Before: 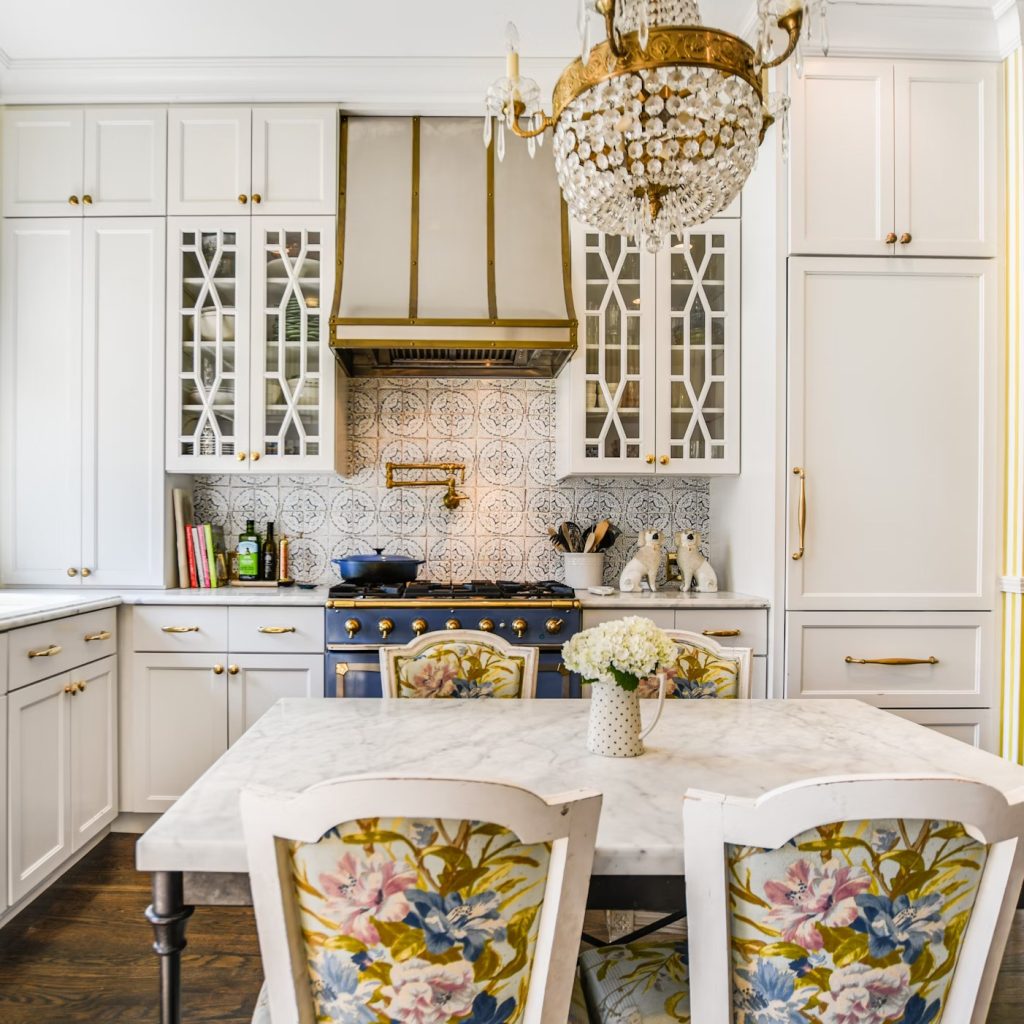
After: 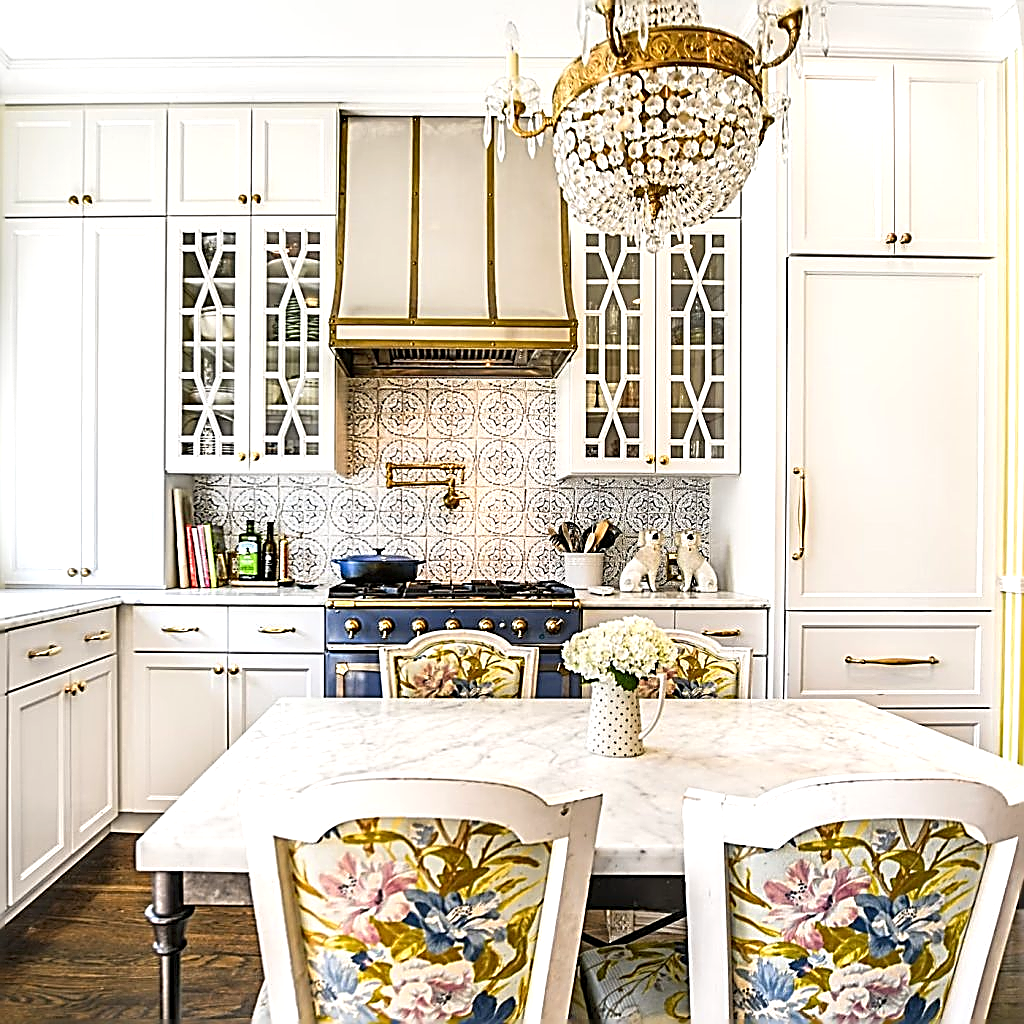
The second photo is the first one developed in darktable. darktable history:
exposure: black level correction 0.001, exposure 0.5 EV, compensate exposure bias true, compensate highlight preservation false
tone equalizer: on, module defaults
sharpen: amount 2
